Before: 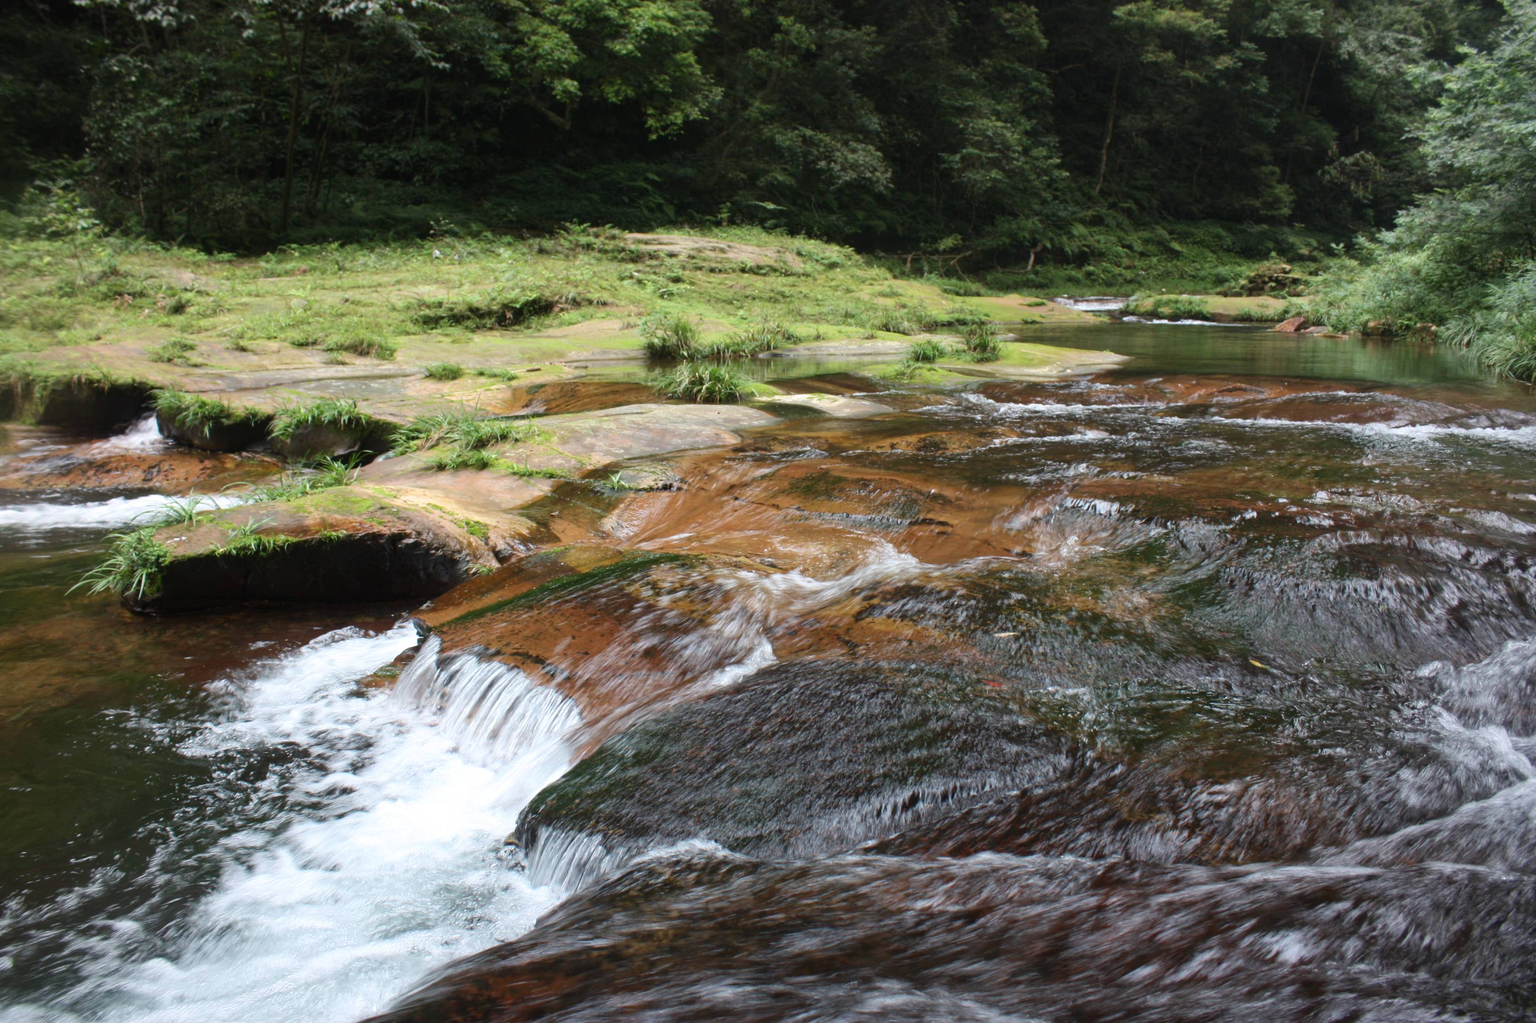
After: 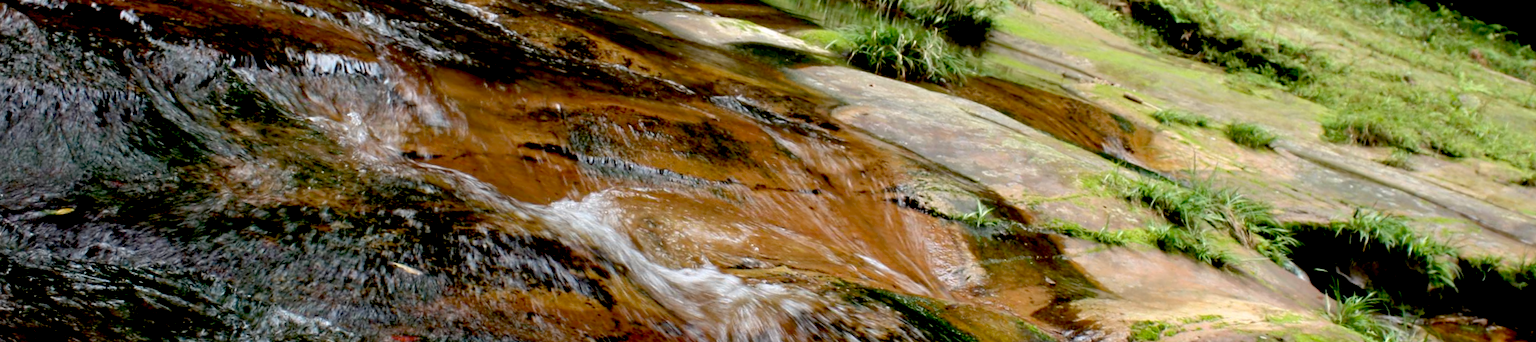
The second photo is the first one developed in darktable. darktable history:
exposure: black level correction 0.047, exposure 0.013 EV, compensate highlight preservation false
crop and rotate: angle 16.12°, top 30.835%, bottom 35.653%
